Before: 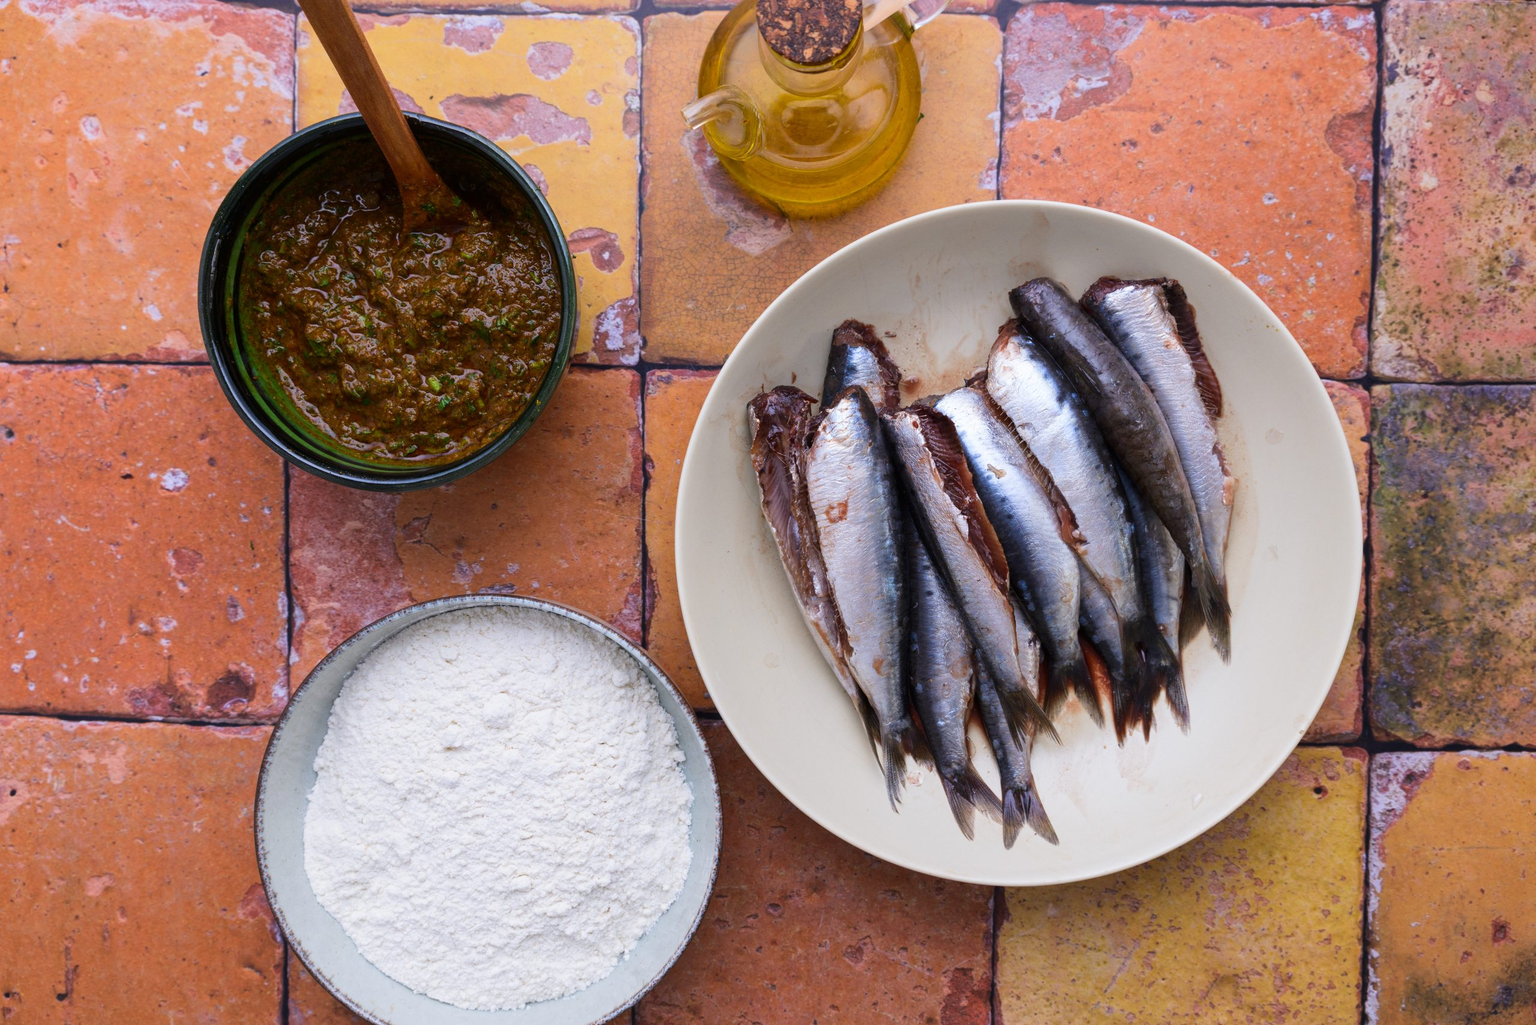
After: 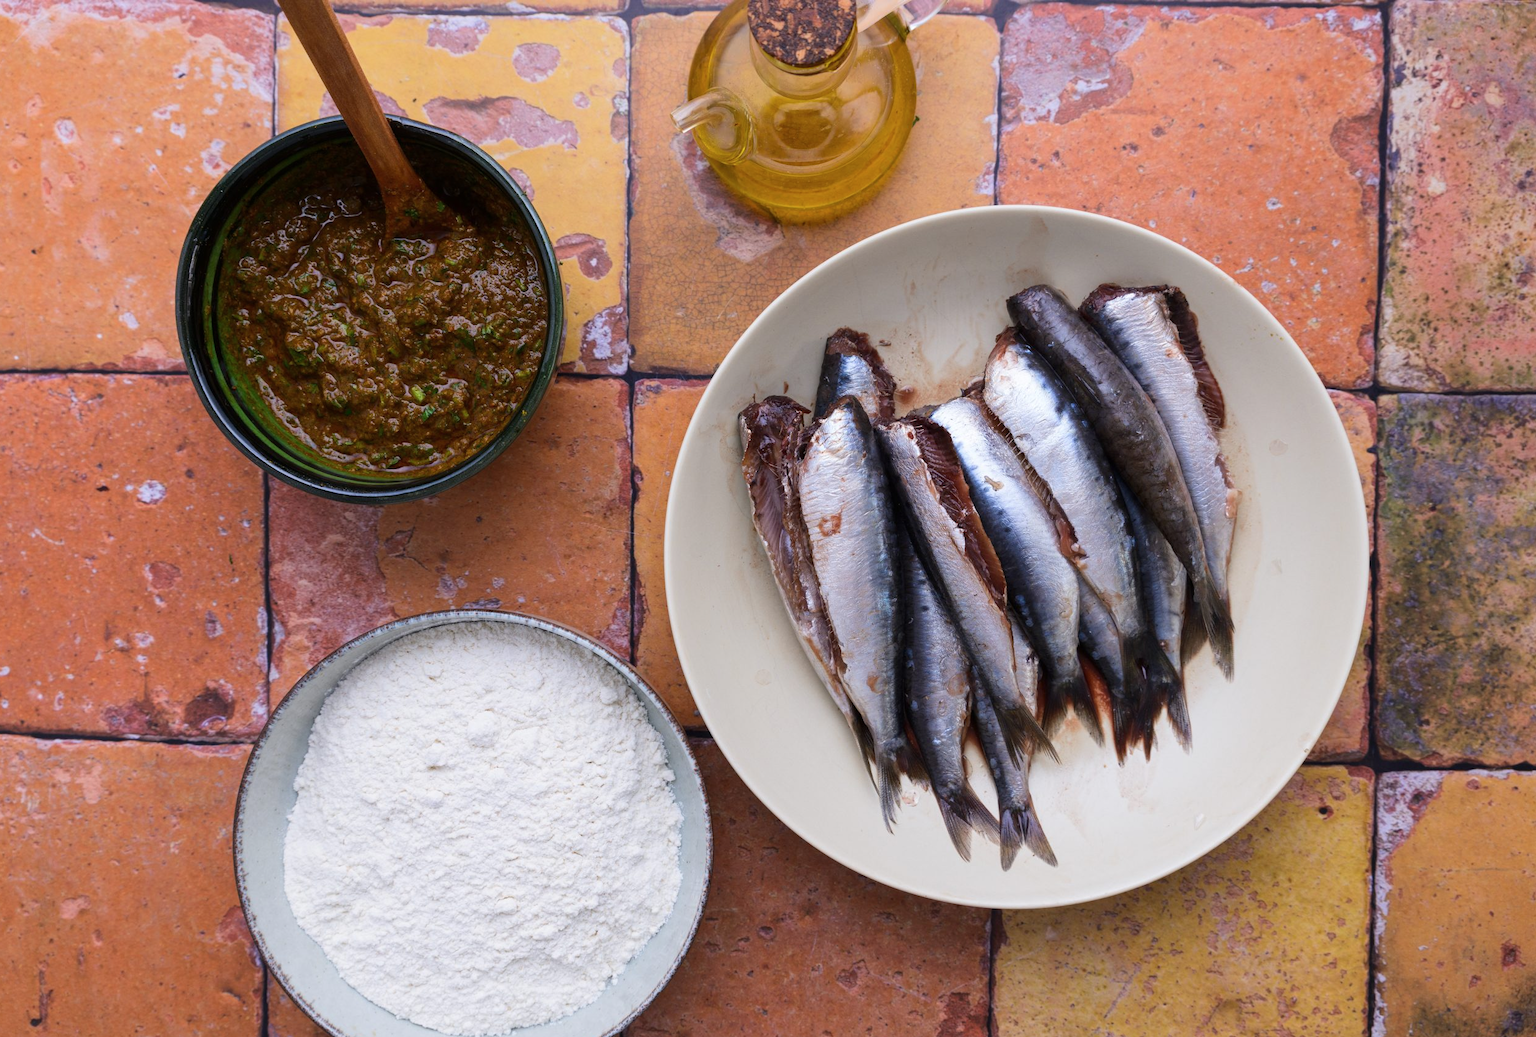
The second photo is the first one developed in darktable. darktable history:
crop and rotate: left 1.774%, right 0.633%, bottom 1.28%
contrast brightness saturation: saturation -0.05
